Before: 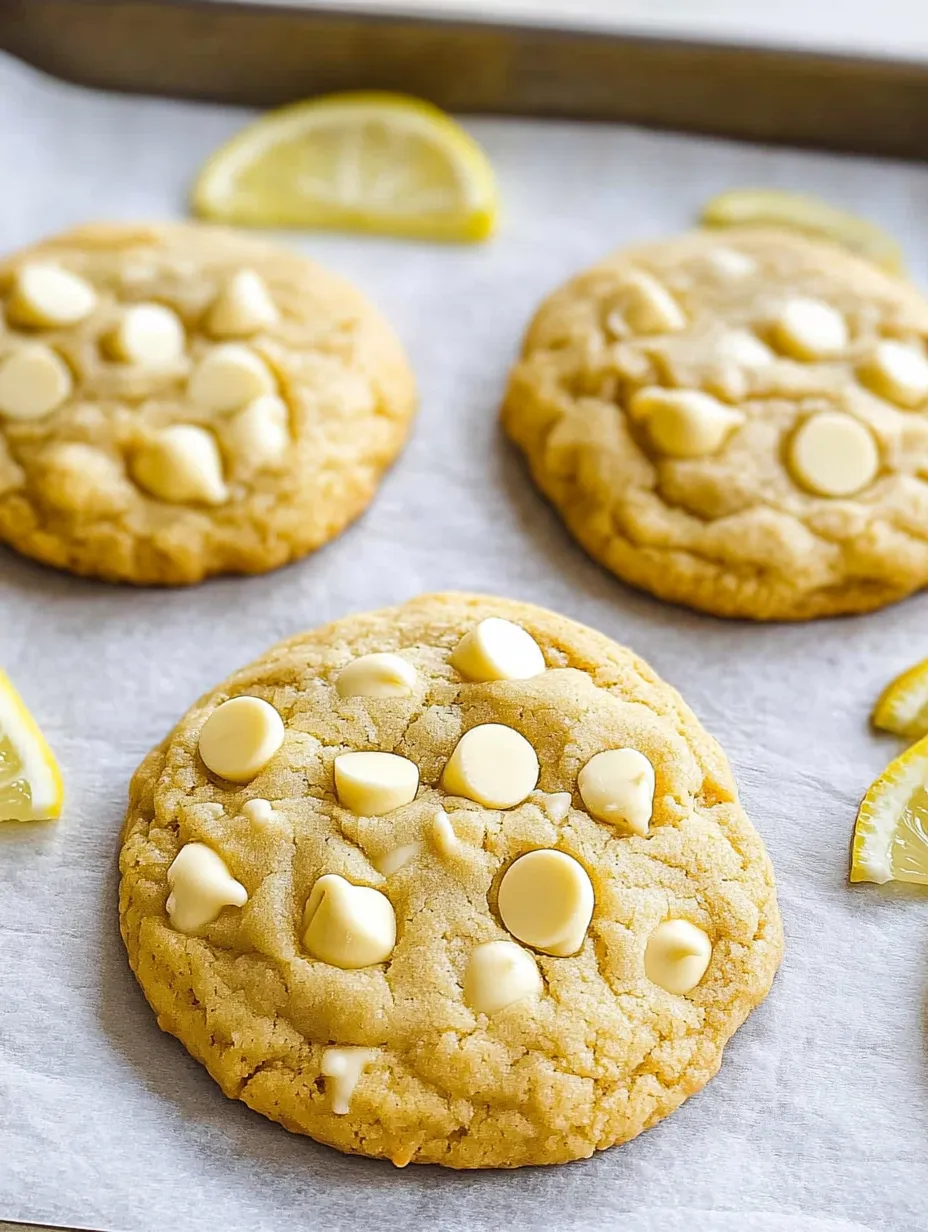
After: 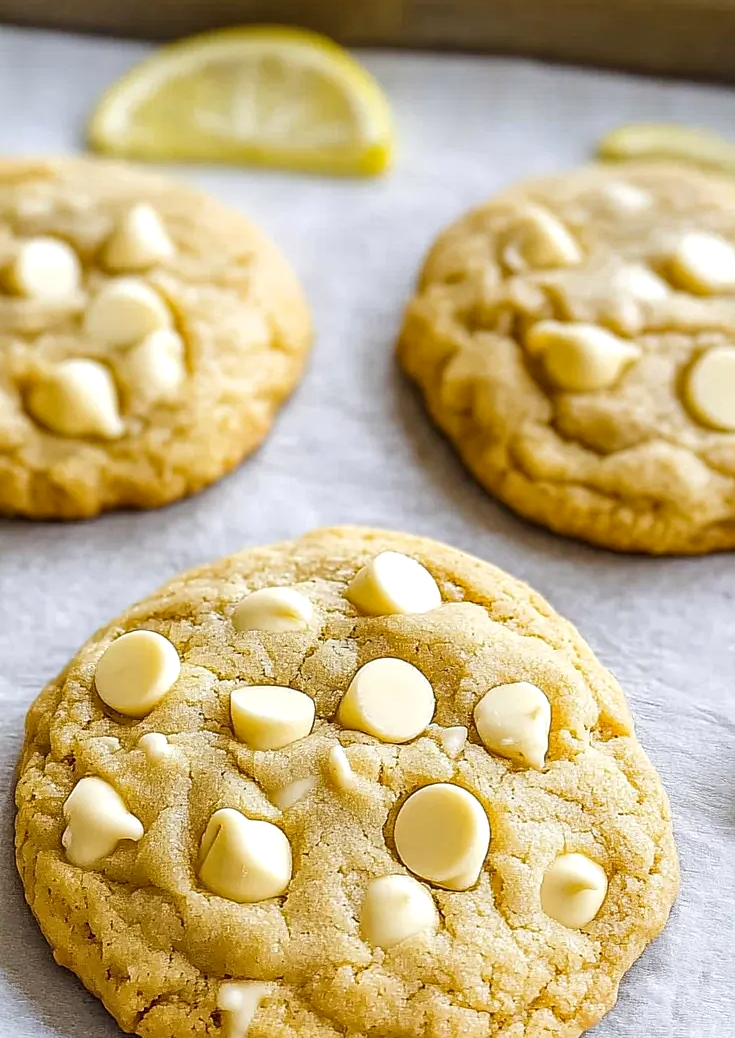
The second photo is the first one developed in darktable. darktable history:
sharpen: radius 1.458, amount 0.398, threshold 1.271
crop: left 11.225%, top 5.381%, right 9.565%, bottom 10.314%
local contrast: on, module defaults
